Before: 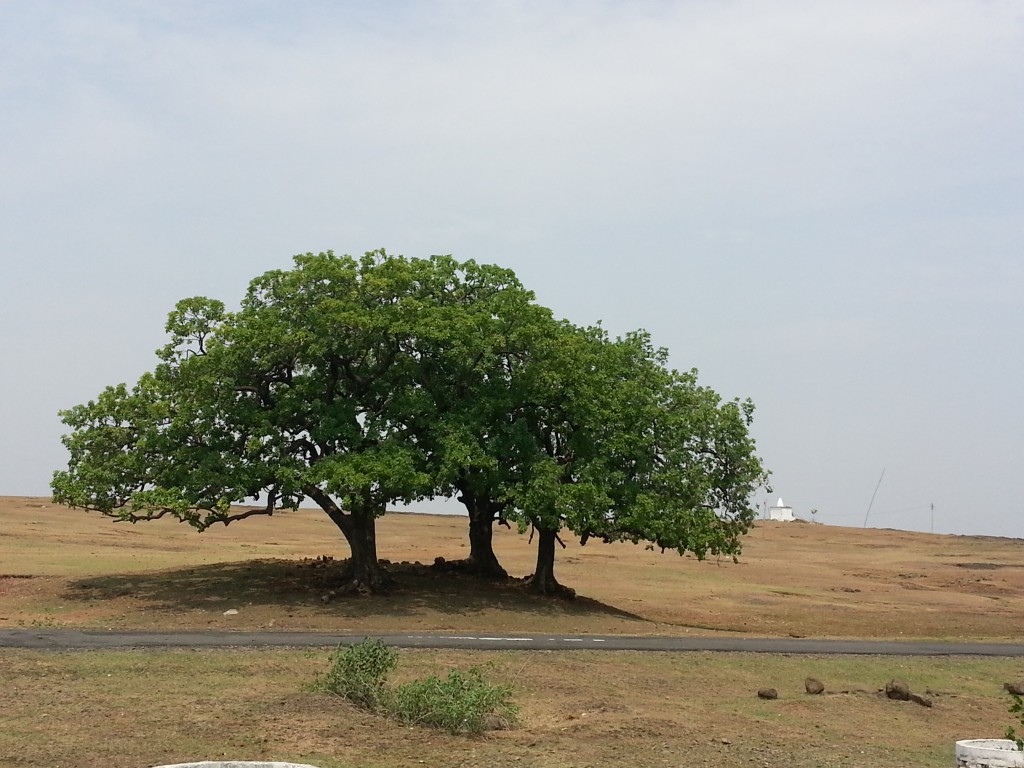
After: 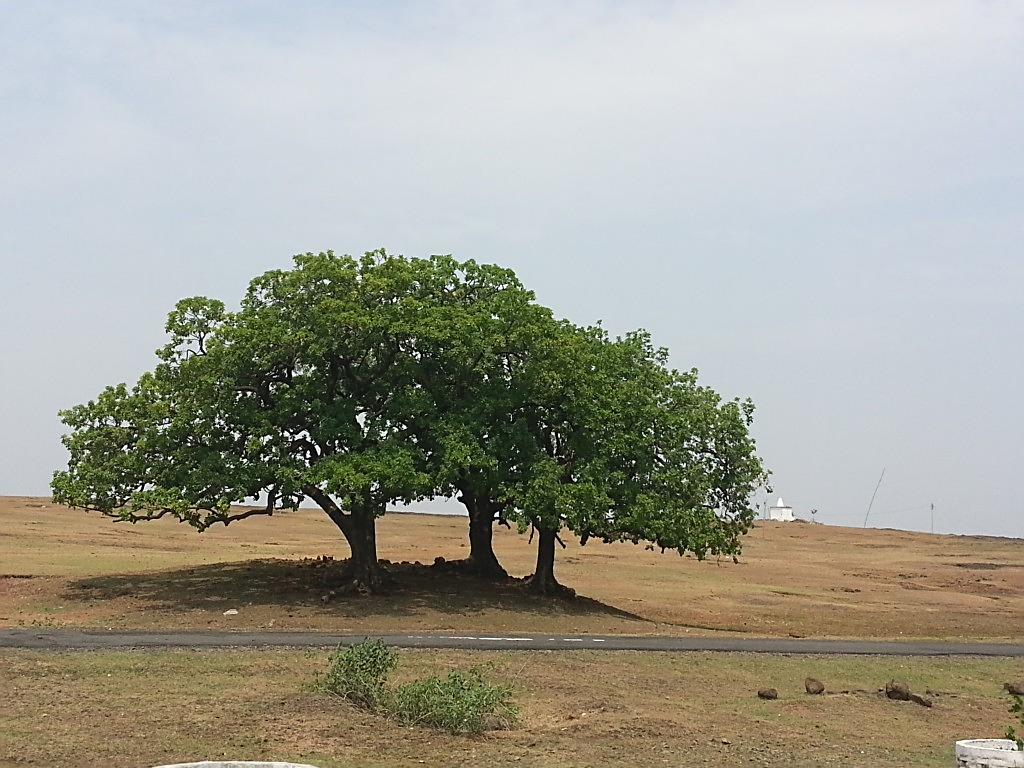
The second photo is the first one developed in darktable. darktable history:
exposure: black level correction -0.005, exposure 0.054 EV, compensate highlight preservation false
sharpen: on, module defaults
